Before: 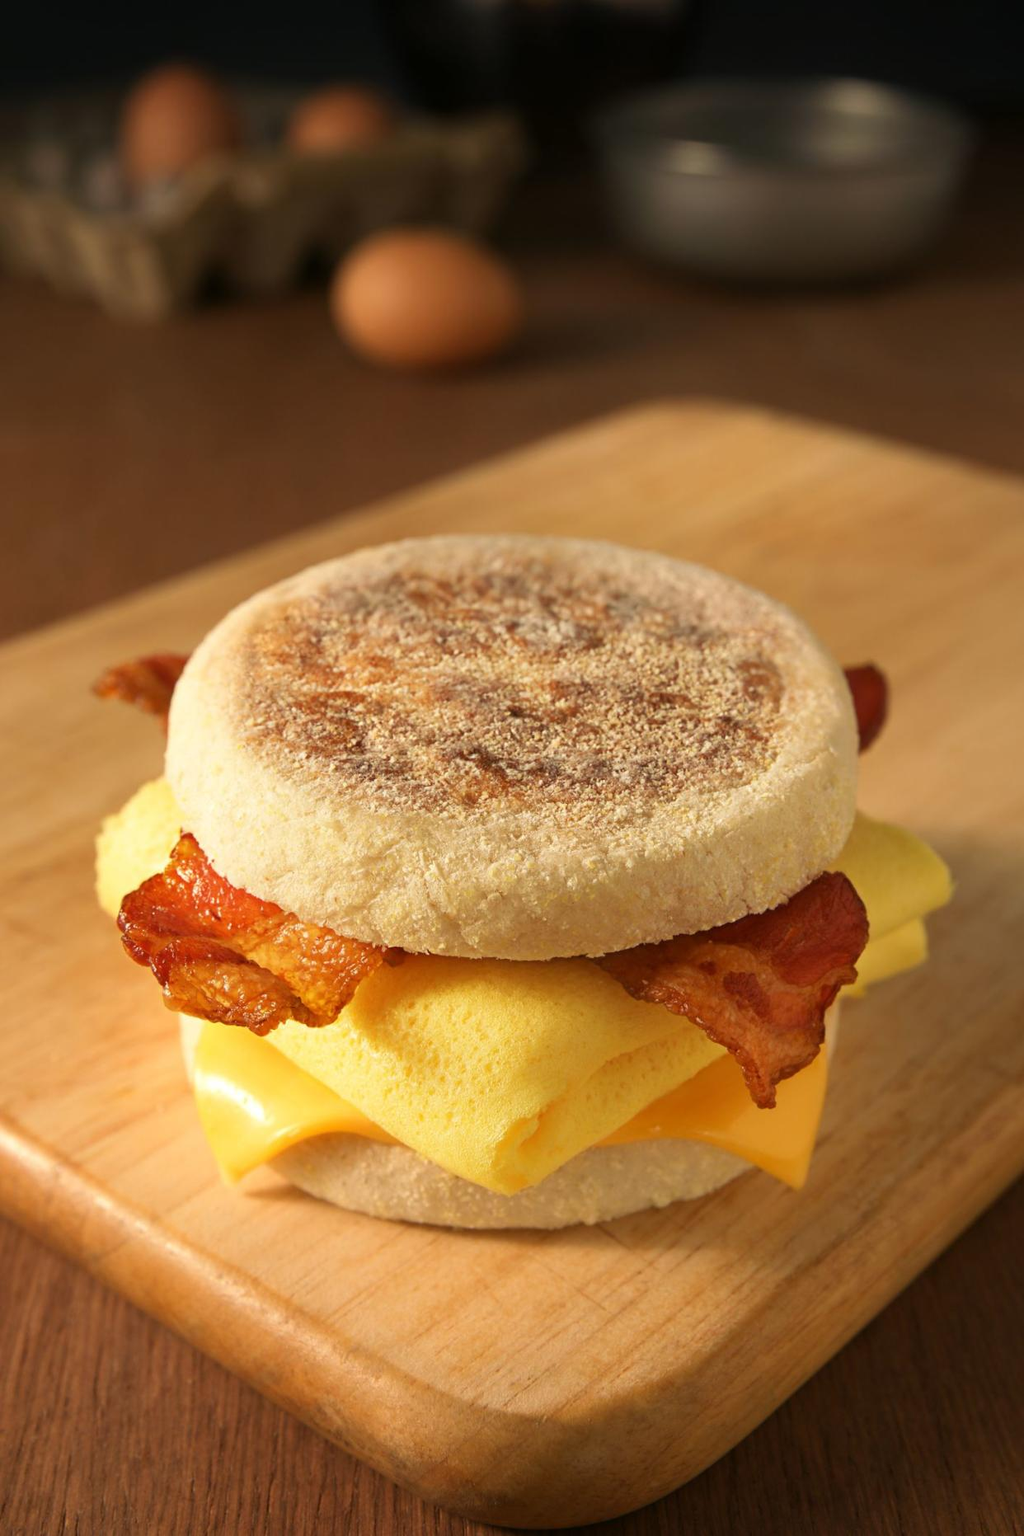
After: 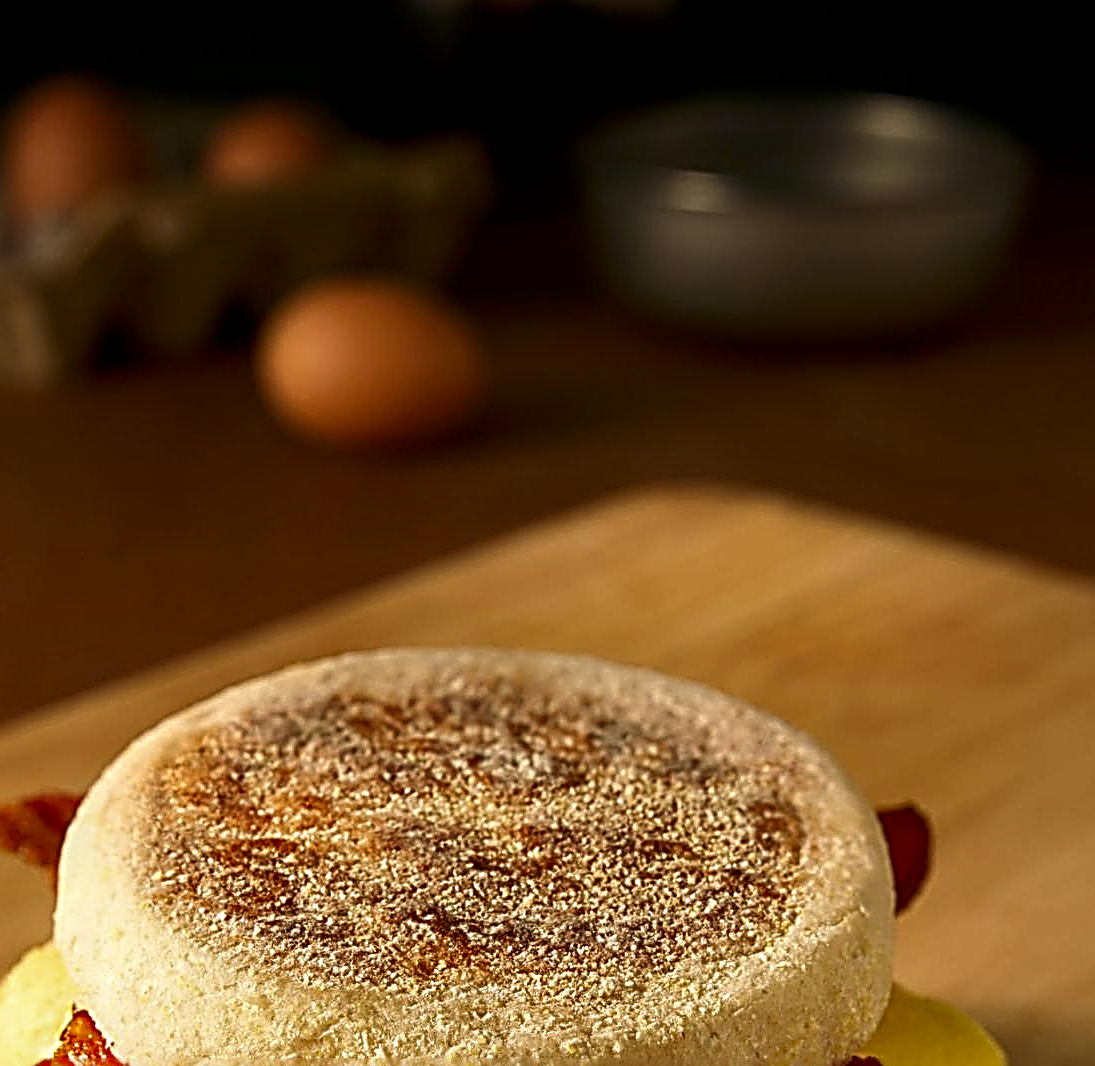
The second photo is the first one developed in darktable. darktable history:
contrast brightness saturation: brightness -0.2, saturation 0.08
local contrast: on, module defaults
crop and rotate: left 11.812%, bottom 42.776%
sharpen: radius 3.158, amount 1.731
